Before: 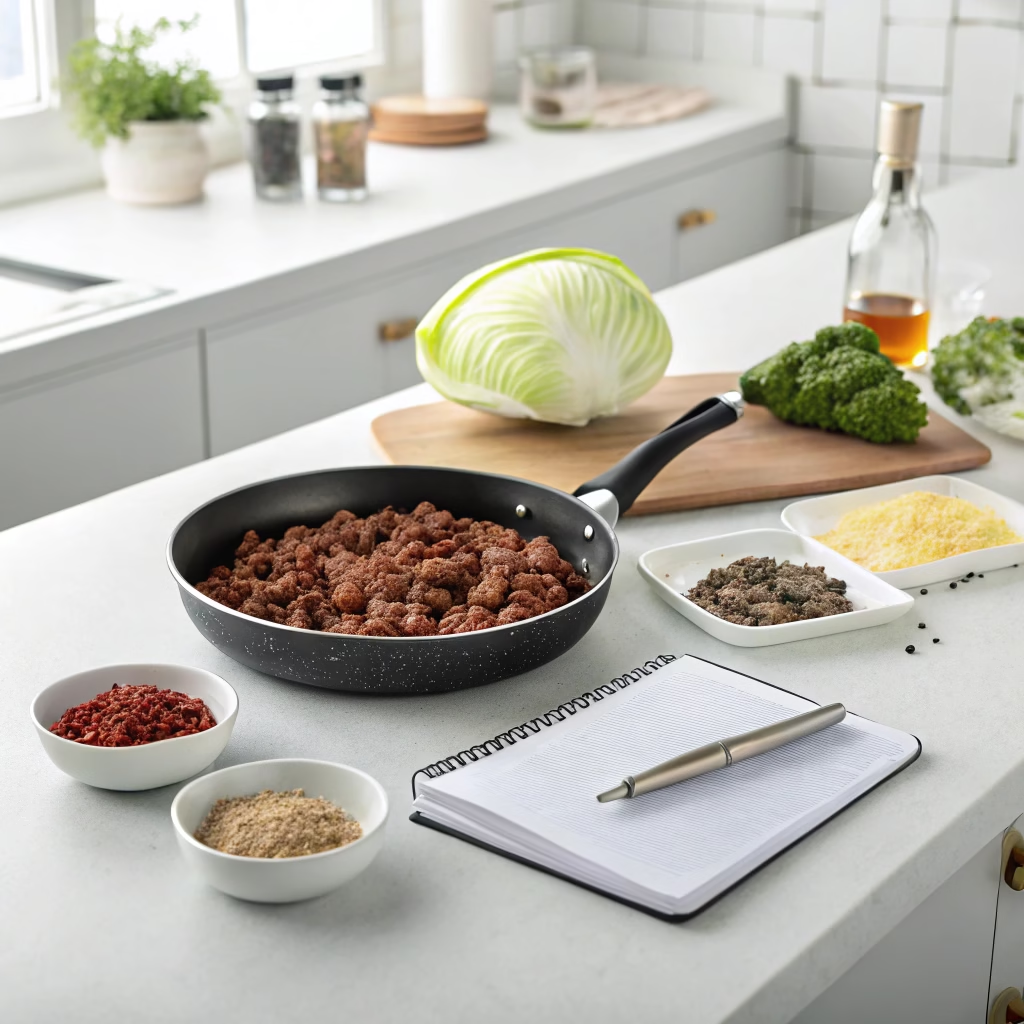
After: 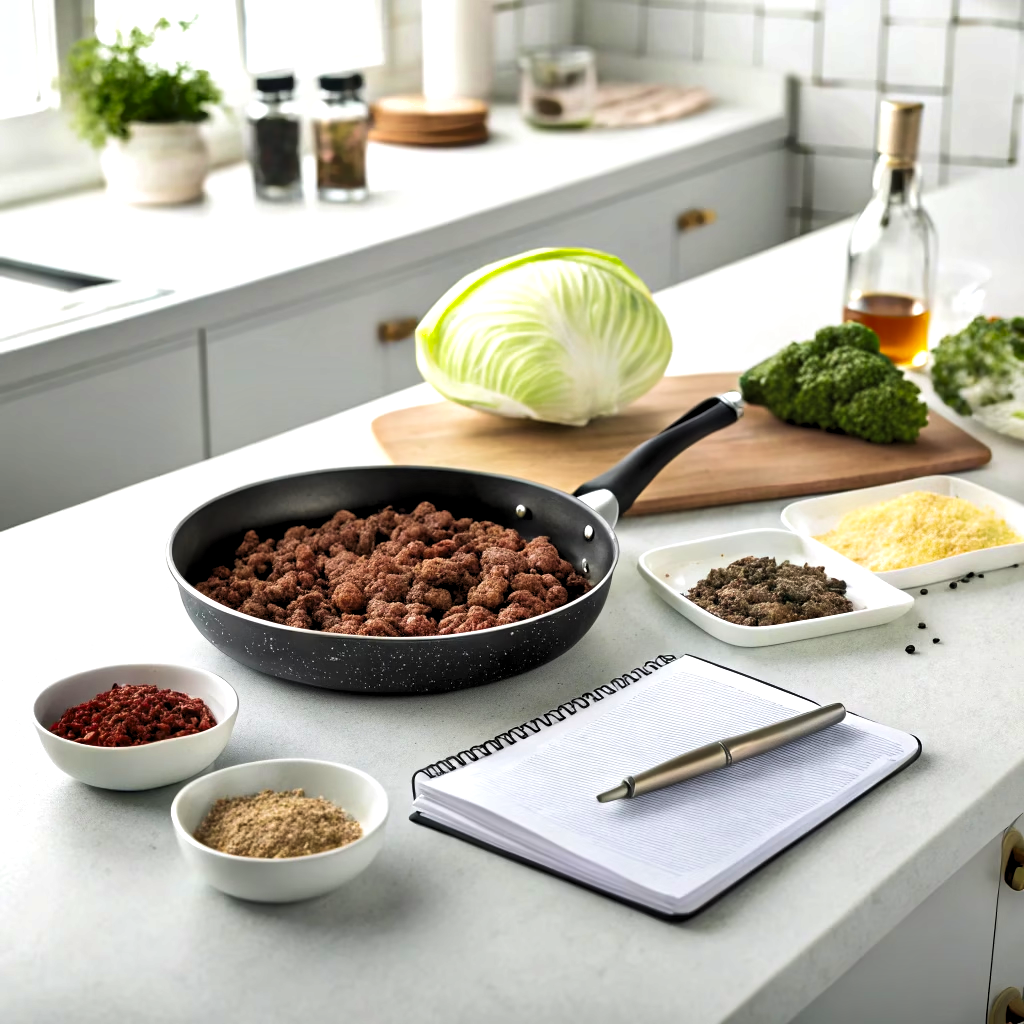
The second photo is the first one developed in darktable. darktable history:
velvia: on, module defaults
shadows and highlights: white point adjustment 0.861, soften with gaussian
levels: levels [0.062, 0.494, 0.925]
